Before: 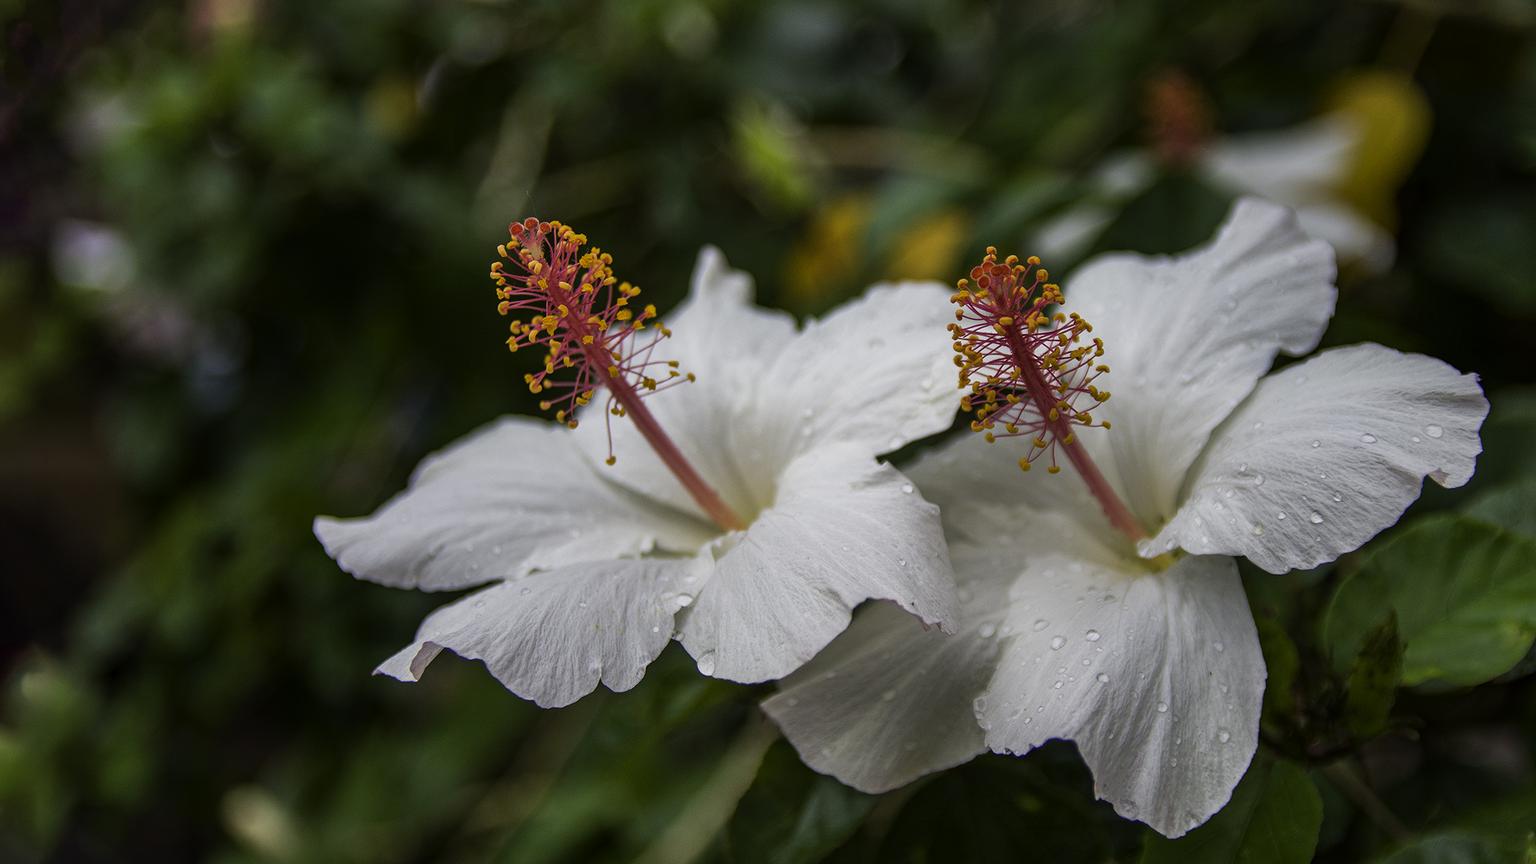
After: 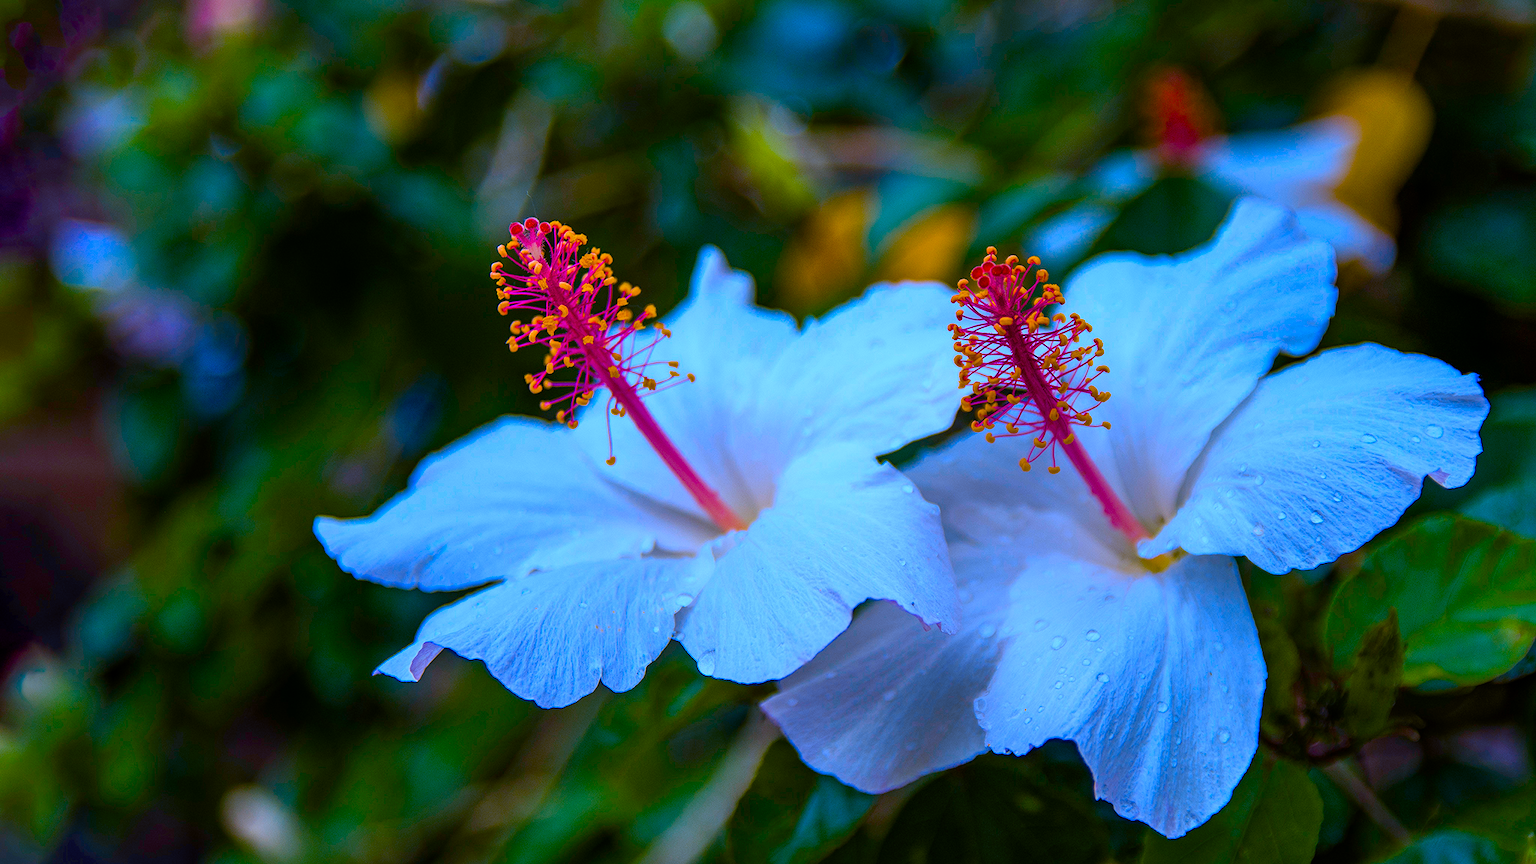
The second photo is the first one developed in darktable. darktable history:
white balance: red 0.98, blue 1.61
color balance rgb: linear chroma grading › global chroma 18.9%, perceptual saturation grading › global saturation 20%, perceptual saturation grading › highlights -25%, perceptual saturation grading › shadows 50%, global vibrance 18.93%
